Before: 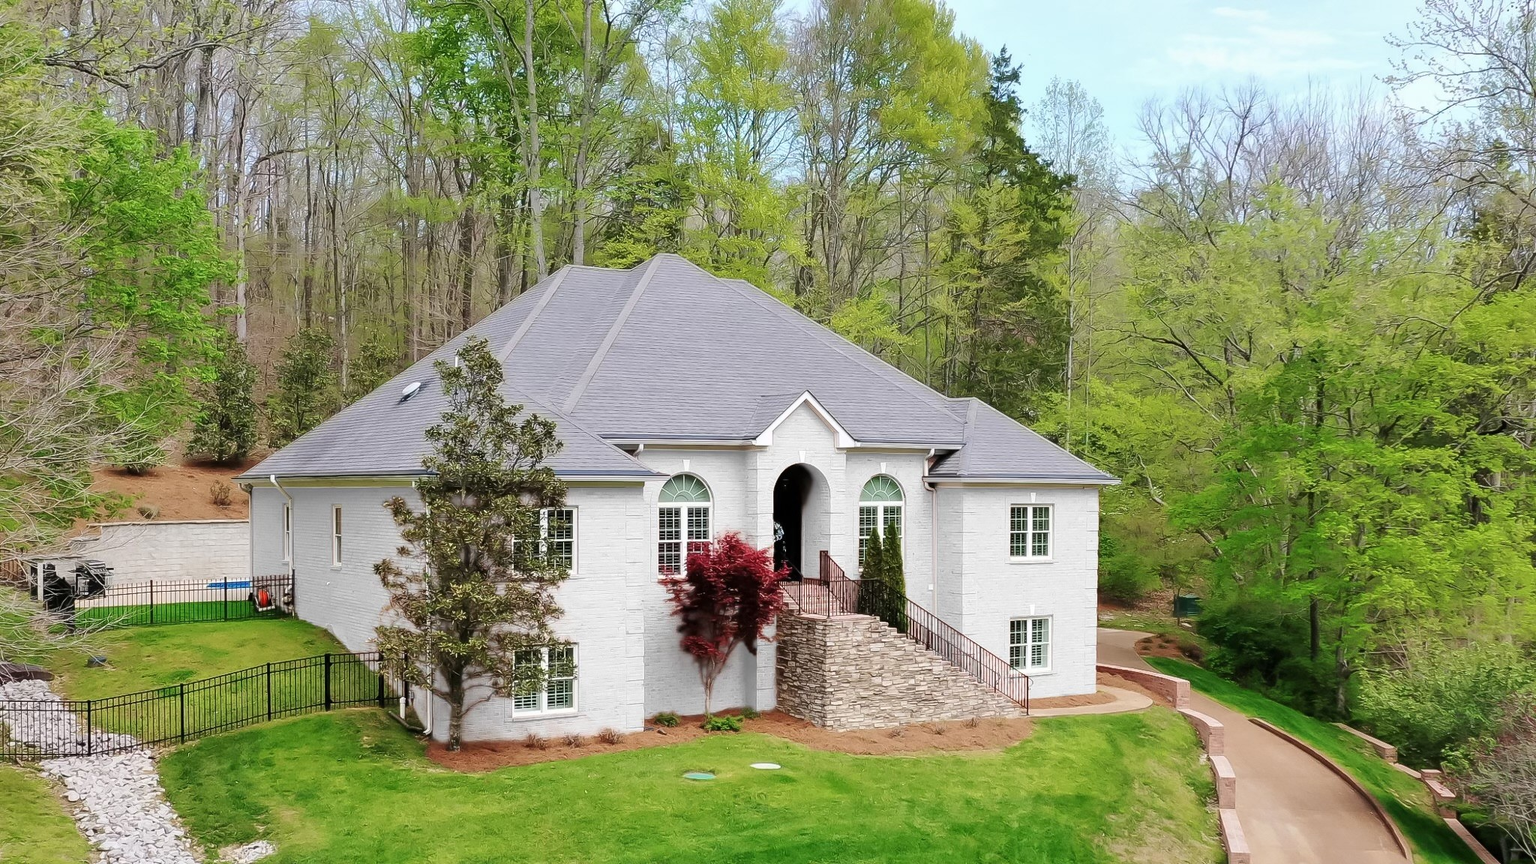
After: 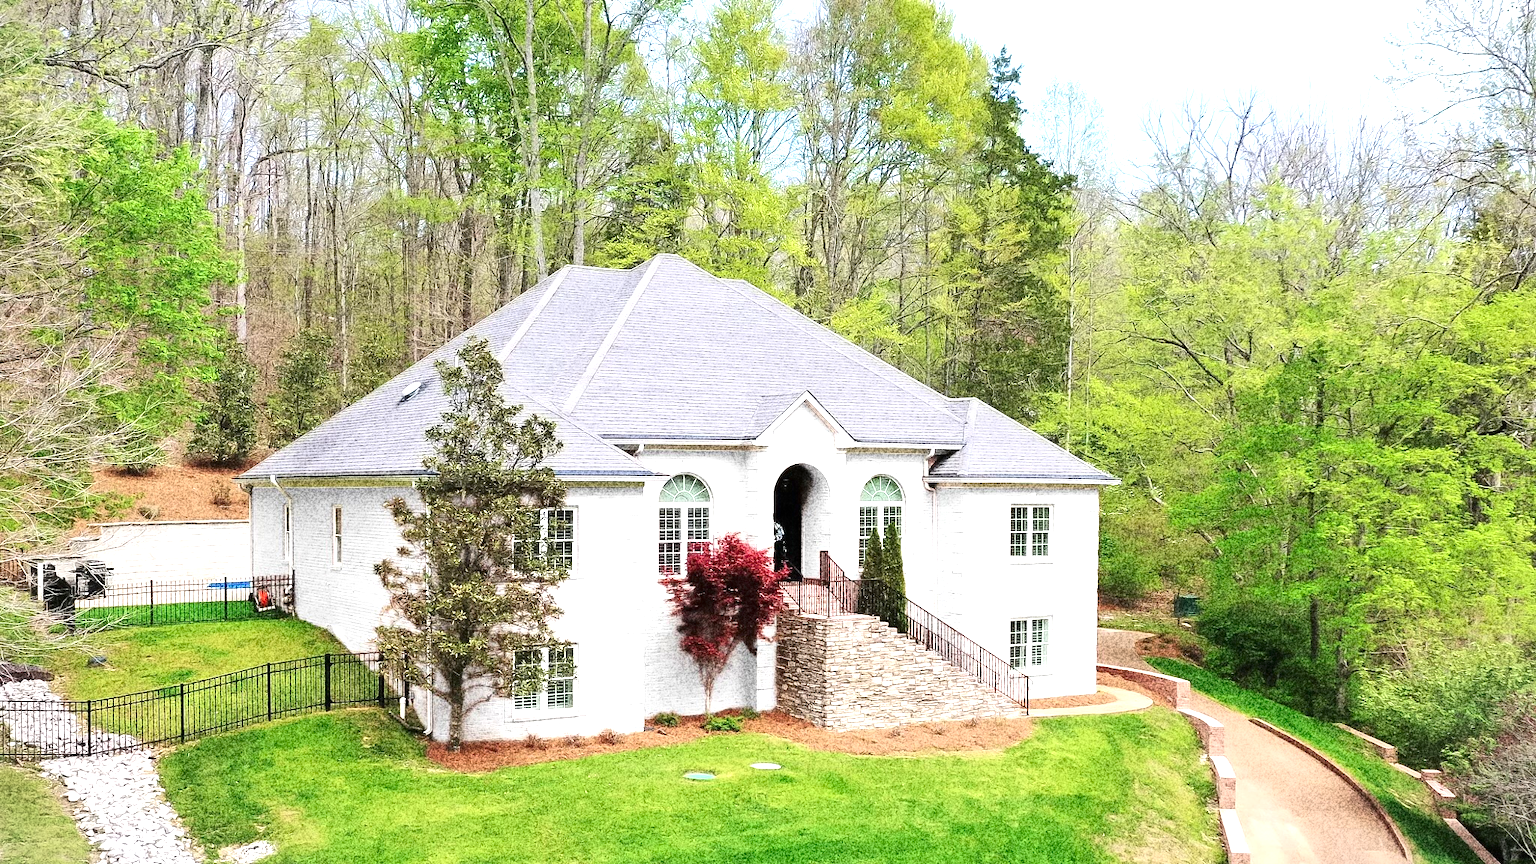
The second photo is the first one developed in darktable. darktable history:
vignetting: fall-off start 100%, brightness -0.282, width/height ratio 1.31
grain: coarseness 30.02 ISO, strength 100%
exposure: black level correction 0, exposure 0.95 EV, compensate exposure bias true, compensate highlight preservation false
